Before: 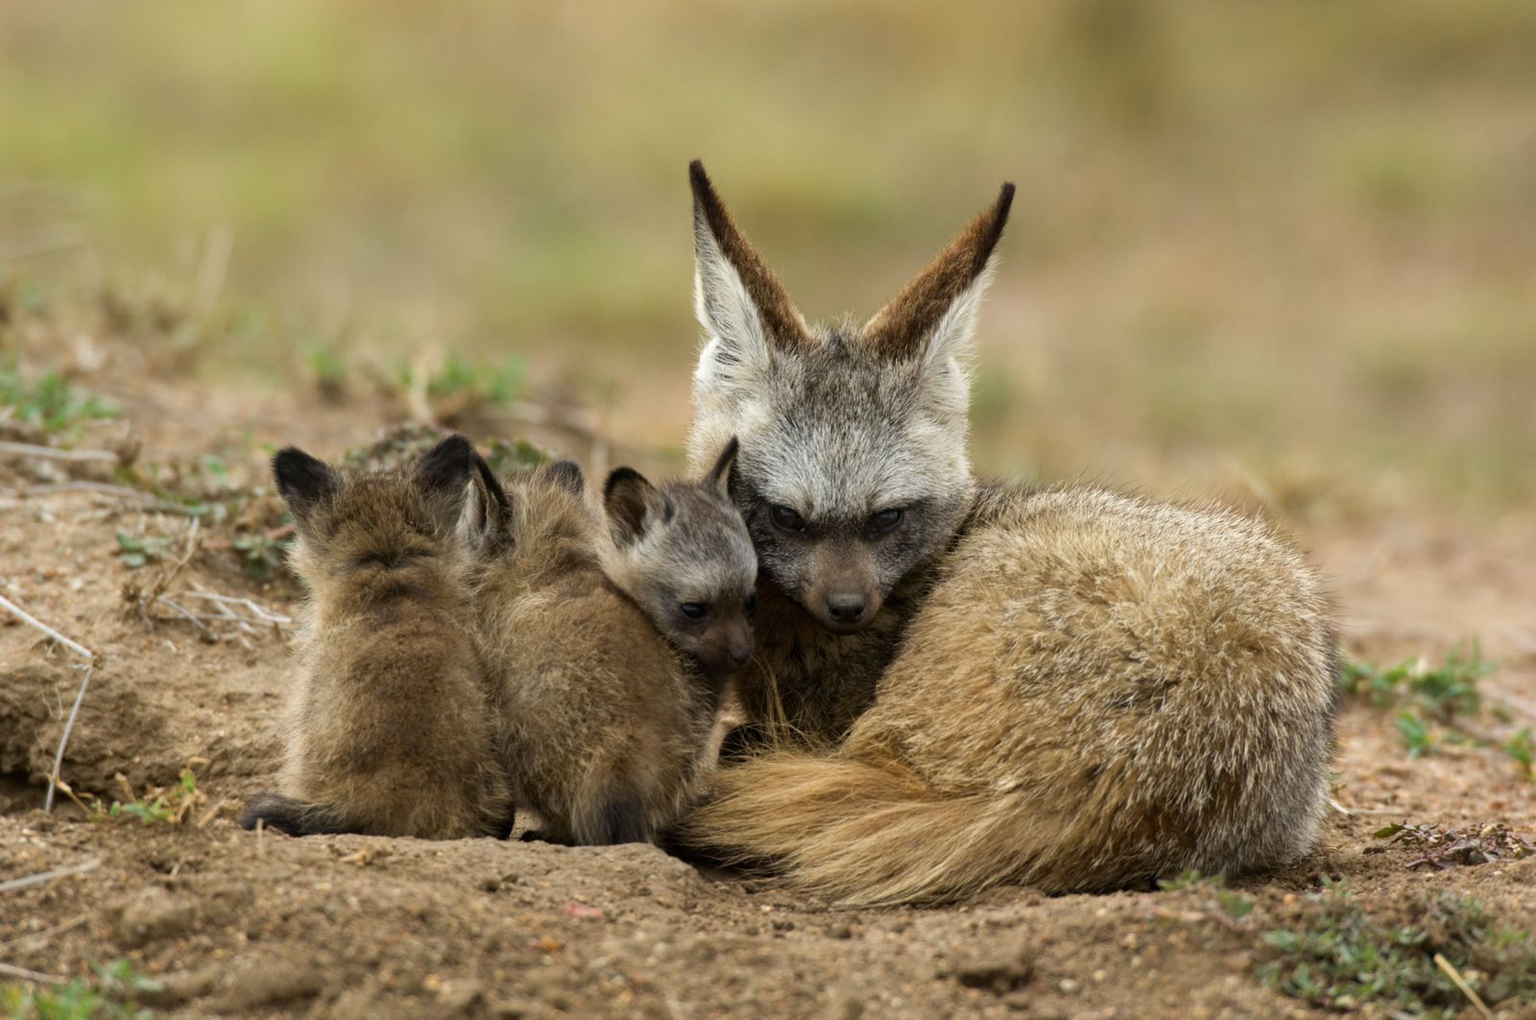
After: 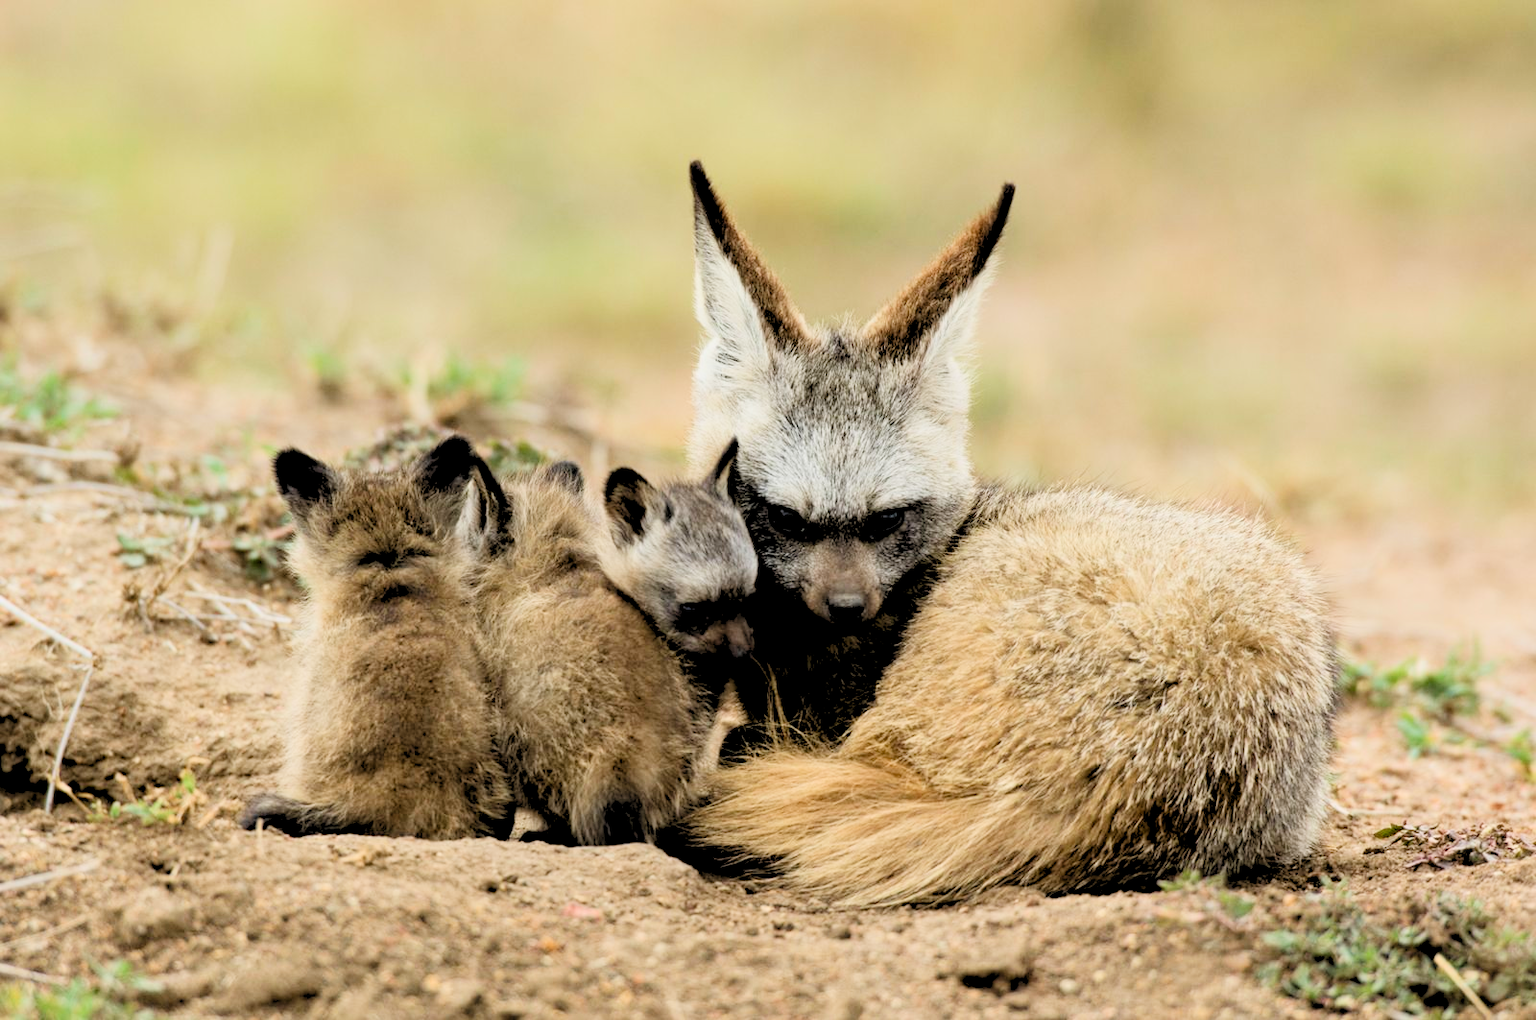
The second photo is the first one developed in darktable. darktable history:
contrast brightness saturation: contrast 0.237, brightness 0.09
levels: levels [0.093, 0.434, 0.988]
filmic rgb: black relative exposure -7.65 EV, white relative exposure 4.56 EV, hardness 3.61
